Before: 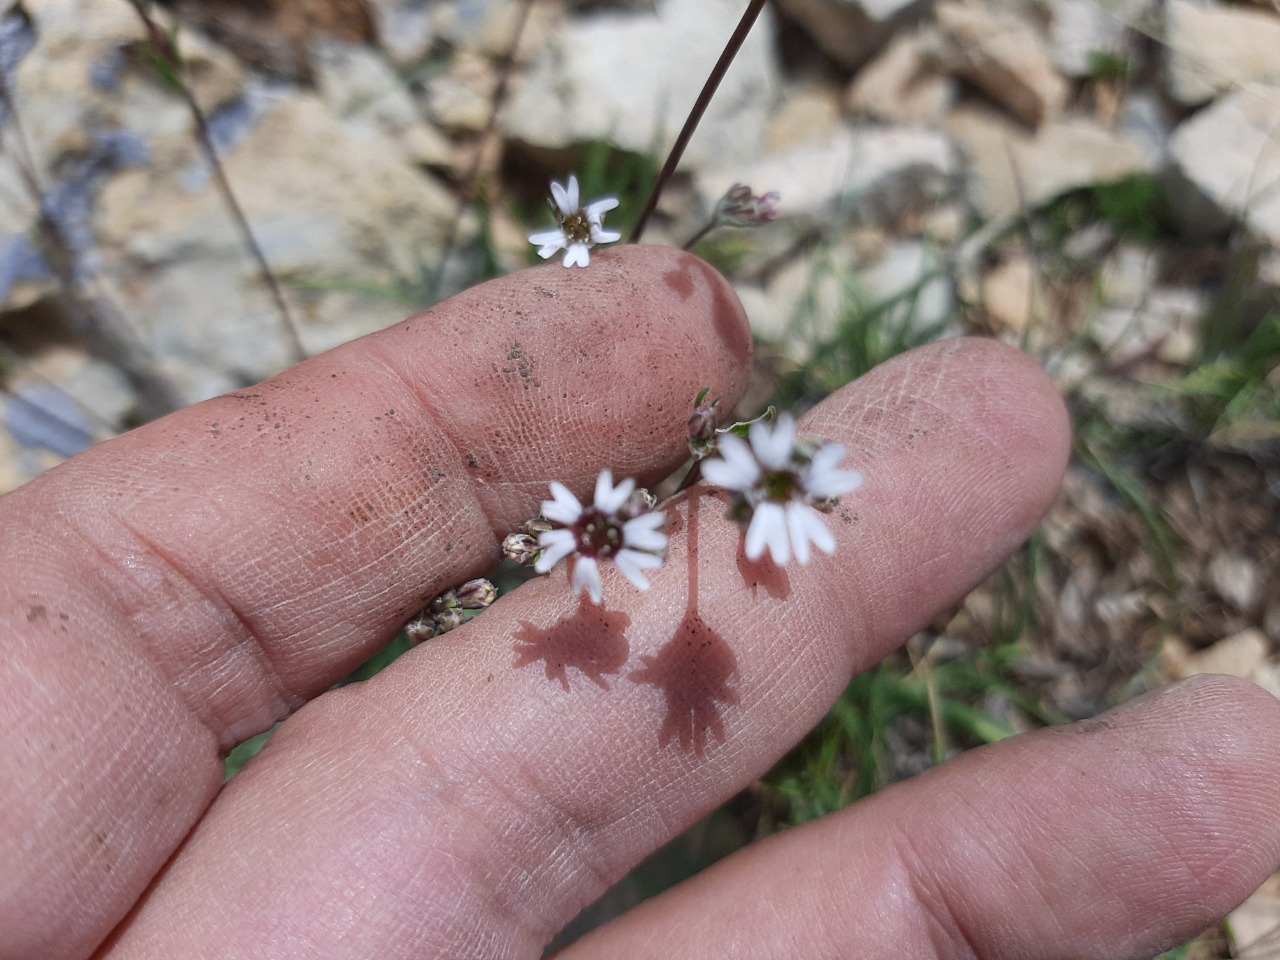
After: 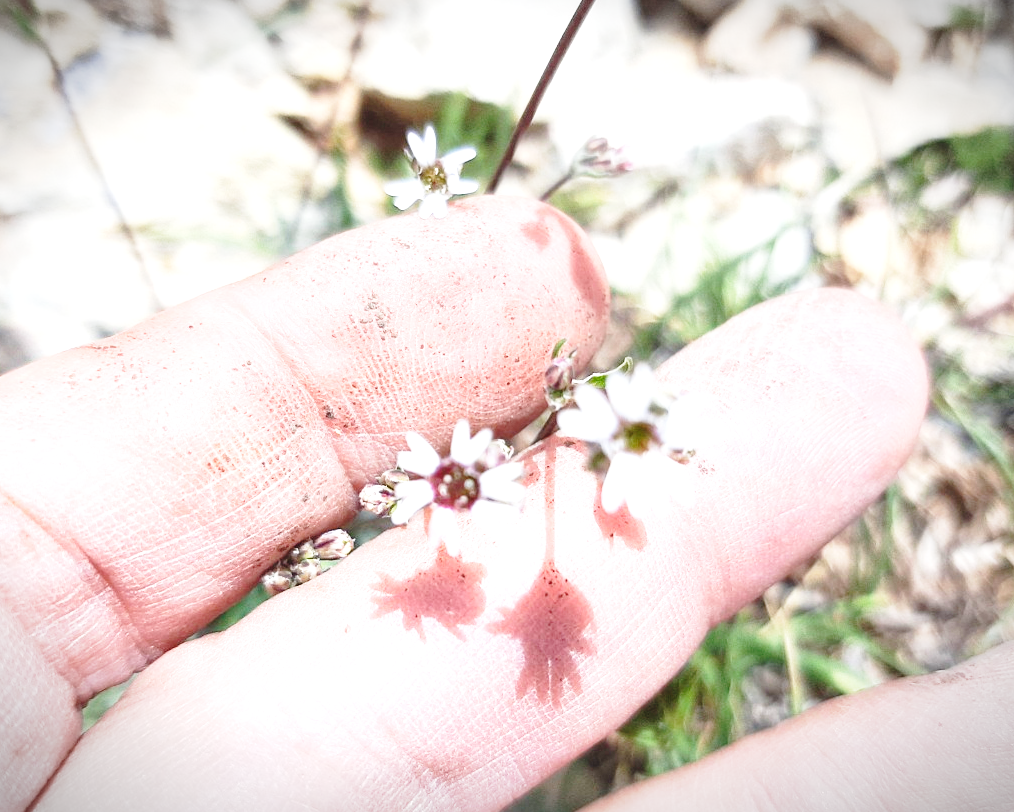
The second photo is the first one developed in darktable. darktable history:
exposure: black level correction 0, exposure 1.632 EV, compensate highlight preservation false
base curve: curves: ch0 [(0, 0) (0.028, 0.03) (0.121, 0.232) (0.46, 0.748) (0.859, 0.968) (1, 1)], preserve colors none
vignetting: fall-off start 100.46%, width/height ratio 1.321
crop: left 11.2%, top 5.129%, right 9.568%, bottom 10.272%
